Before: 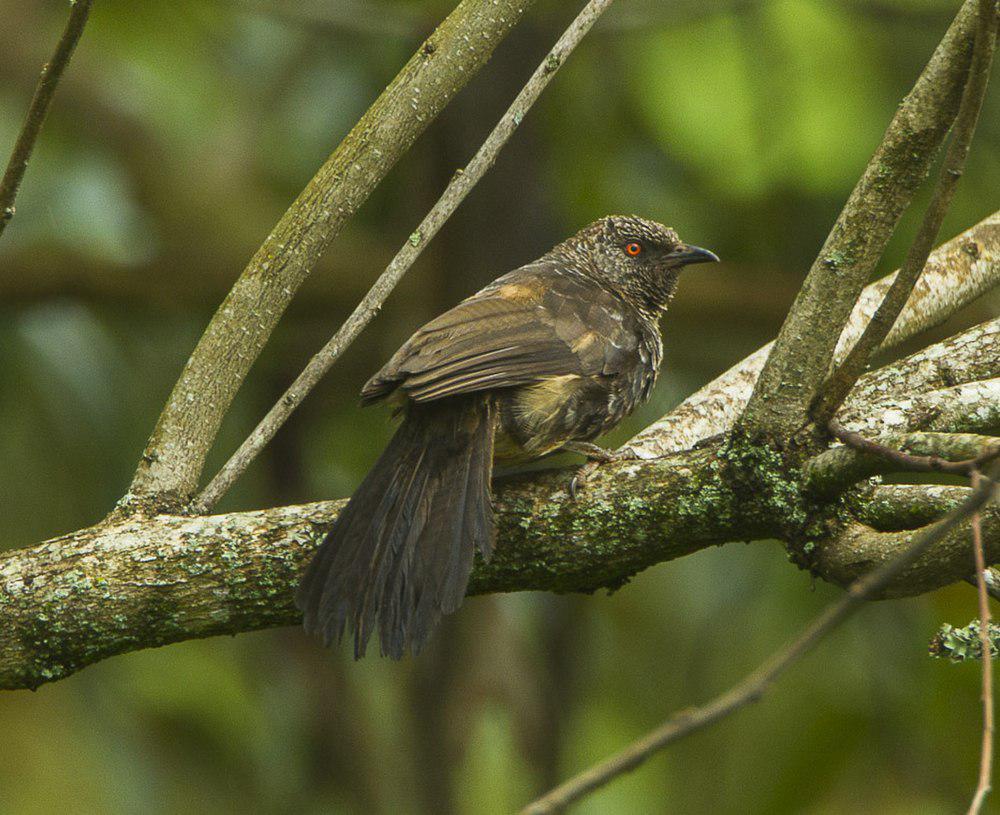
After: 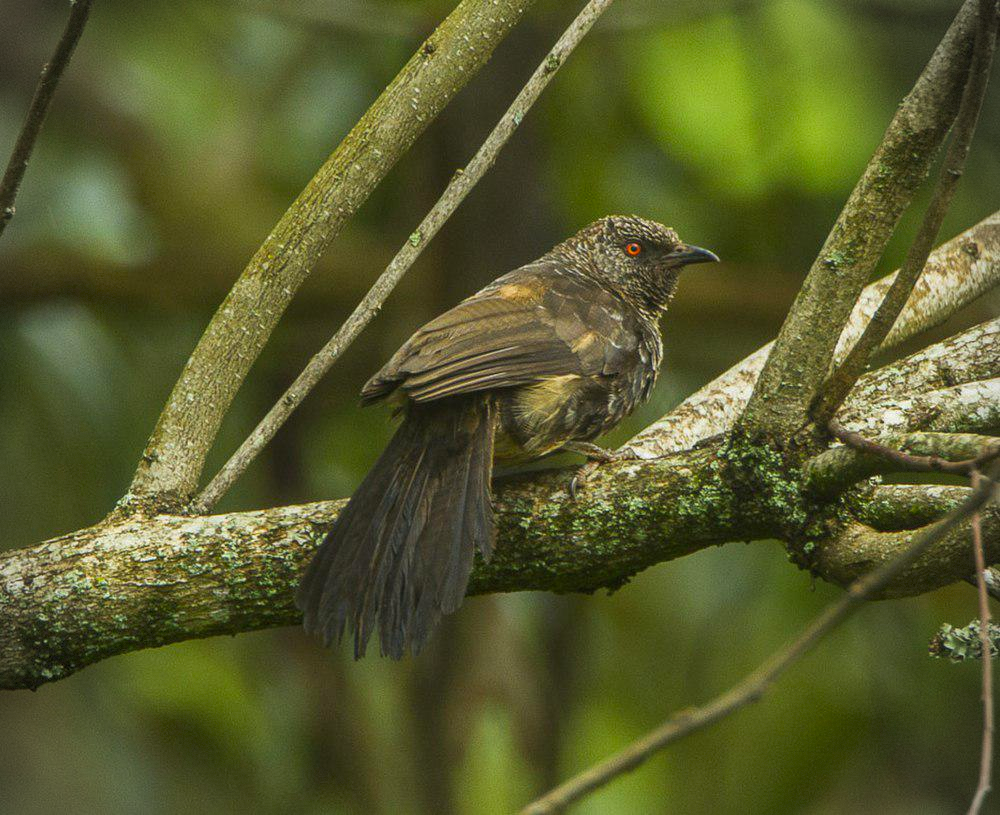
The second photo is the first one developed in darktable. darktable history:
local contrast: detail 110%
vignetting: dithering 8-bit output, unbound false
contrast brightness saturation: saturation 0.13
